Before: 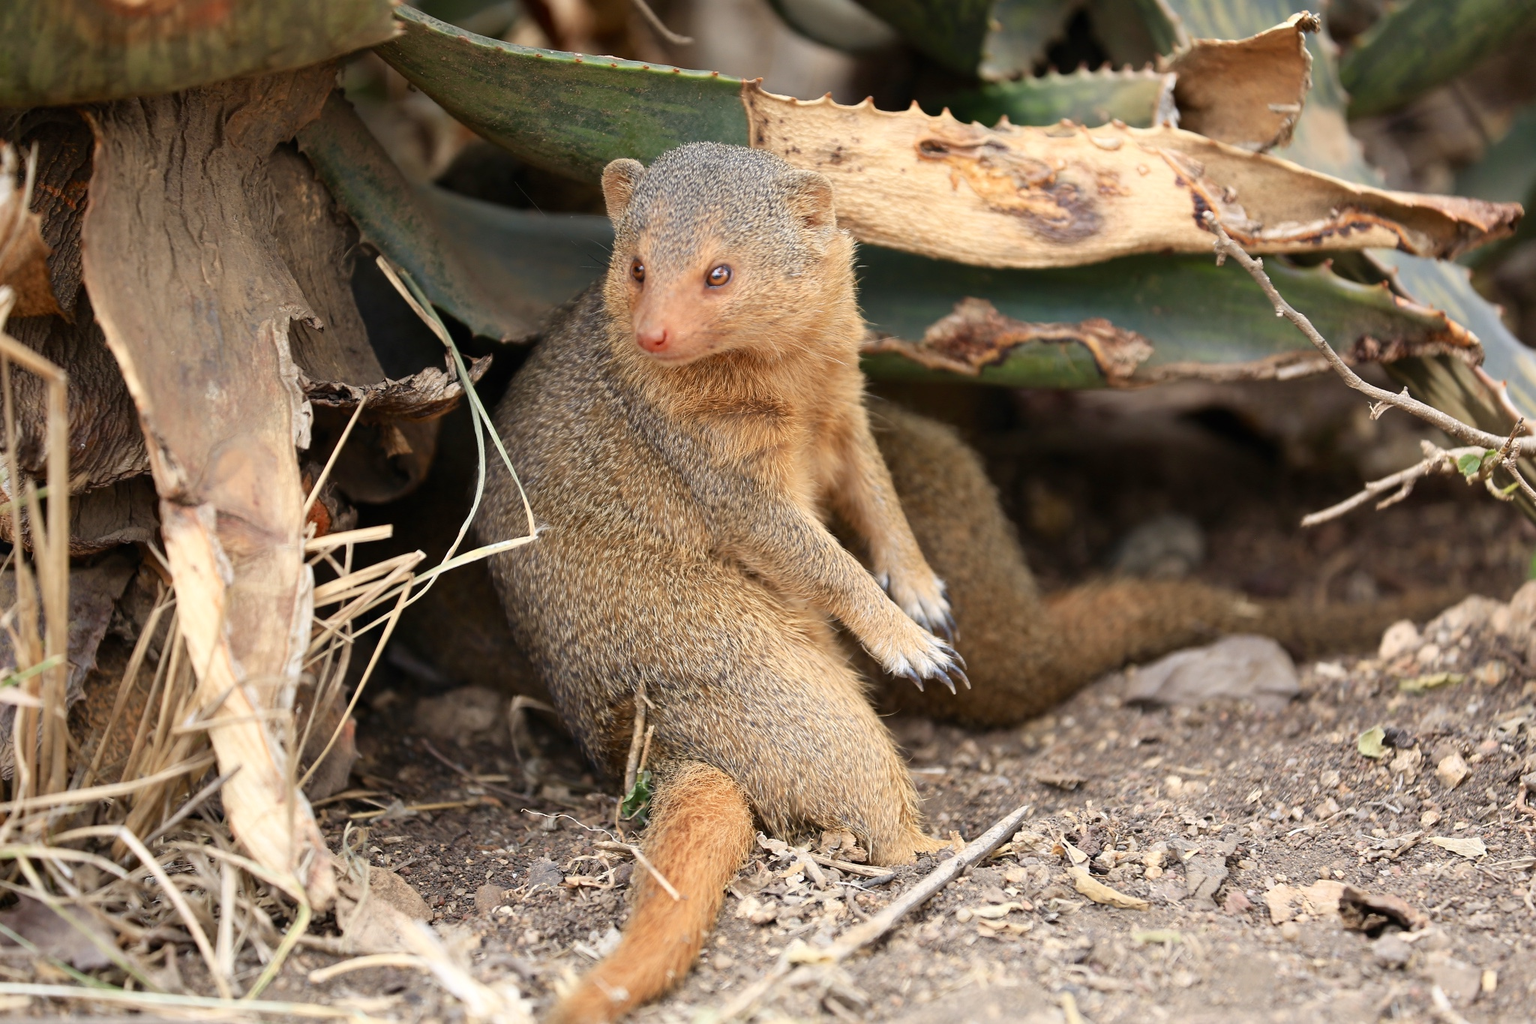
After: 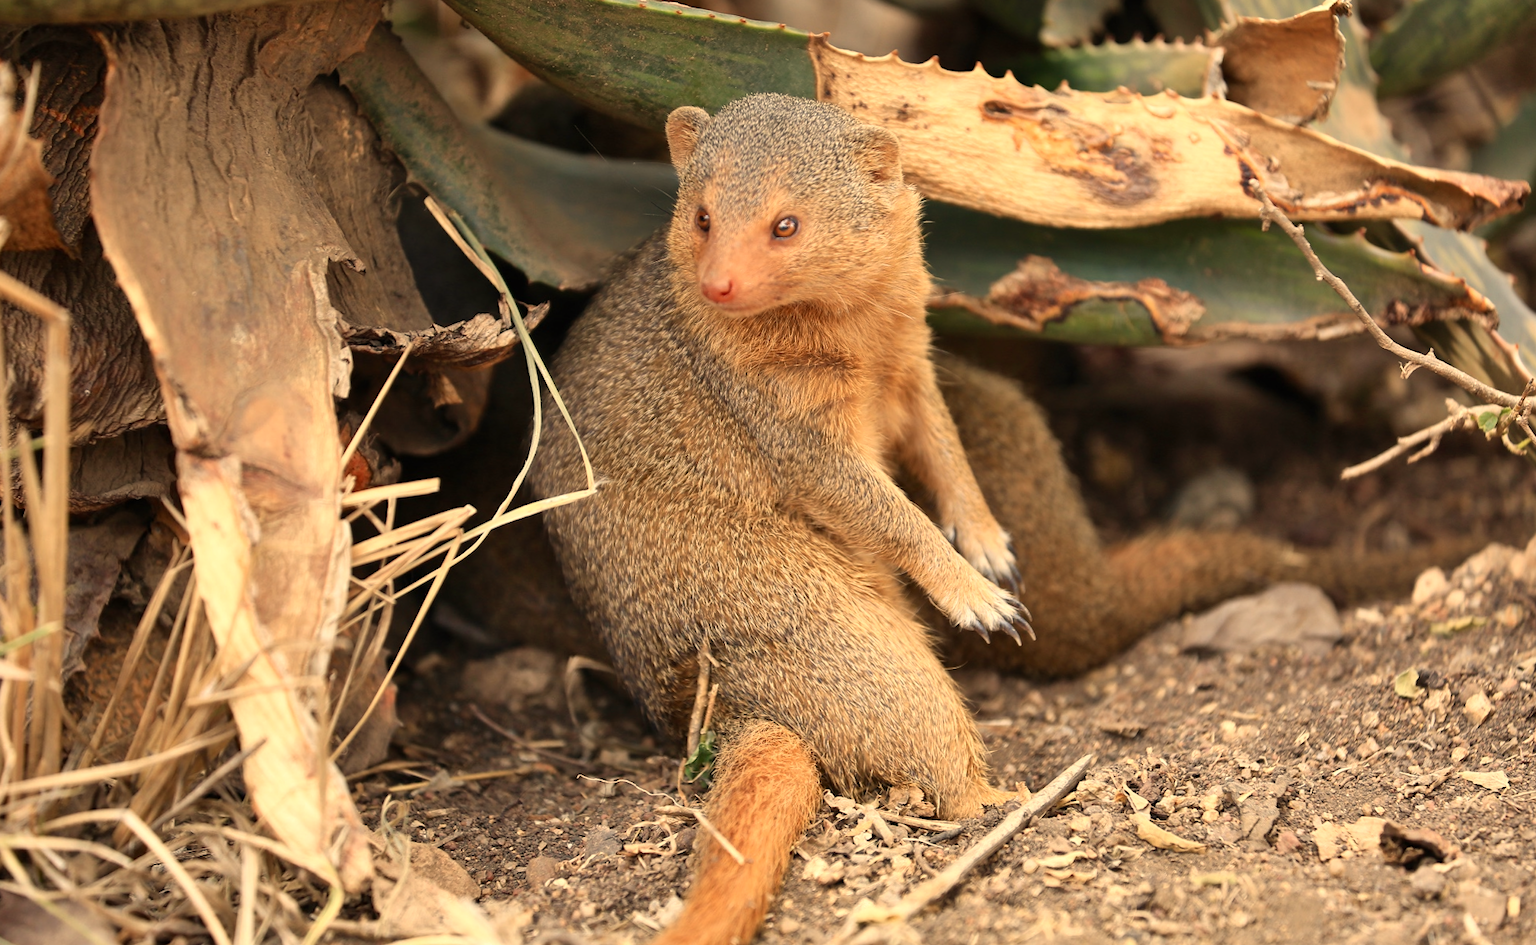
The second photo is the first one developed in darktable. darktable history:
rotate and perspective: rotation -0.013°, lens shift (vertical) -0.027, lens shift (horizontal) 0.178, crop left 0.016, crop right 0.989, crop top 0.082, crop bottom 0.918
shadows and highlights: soften with gaussian
white balance: red 1.123, blue 0.83
